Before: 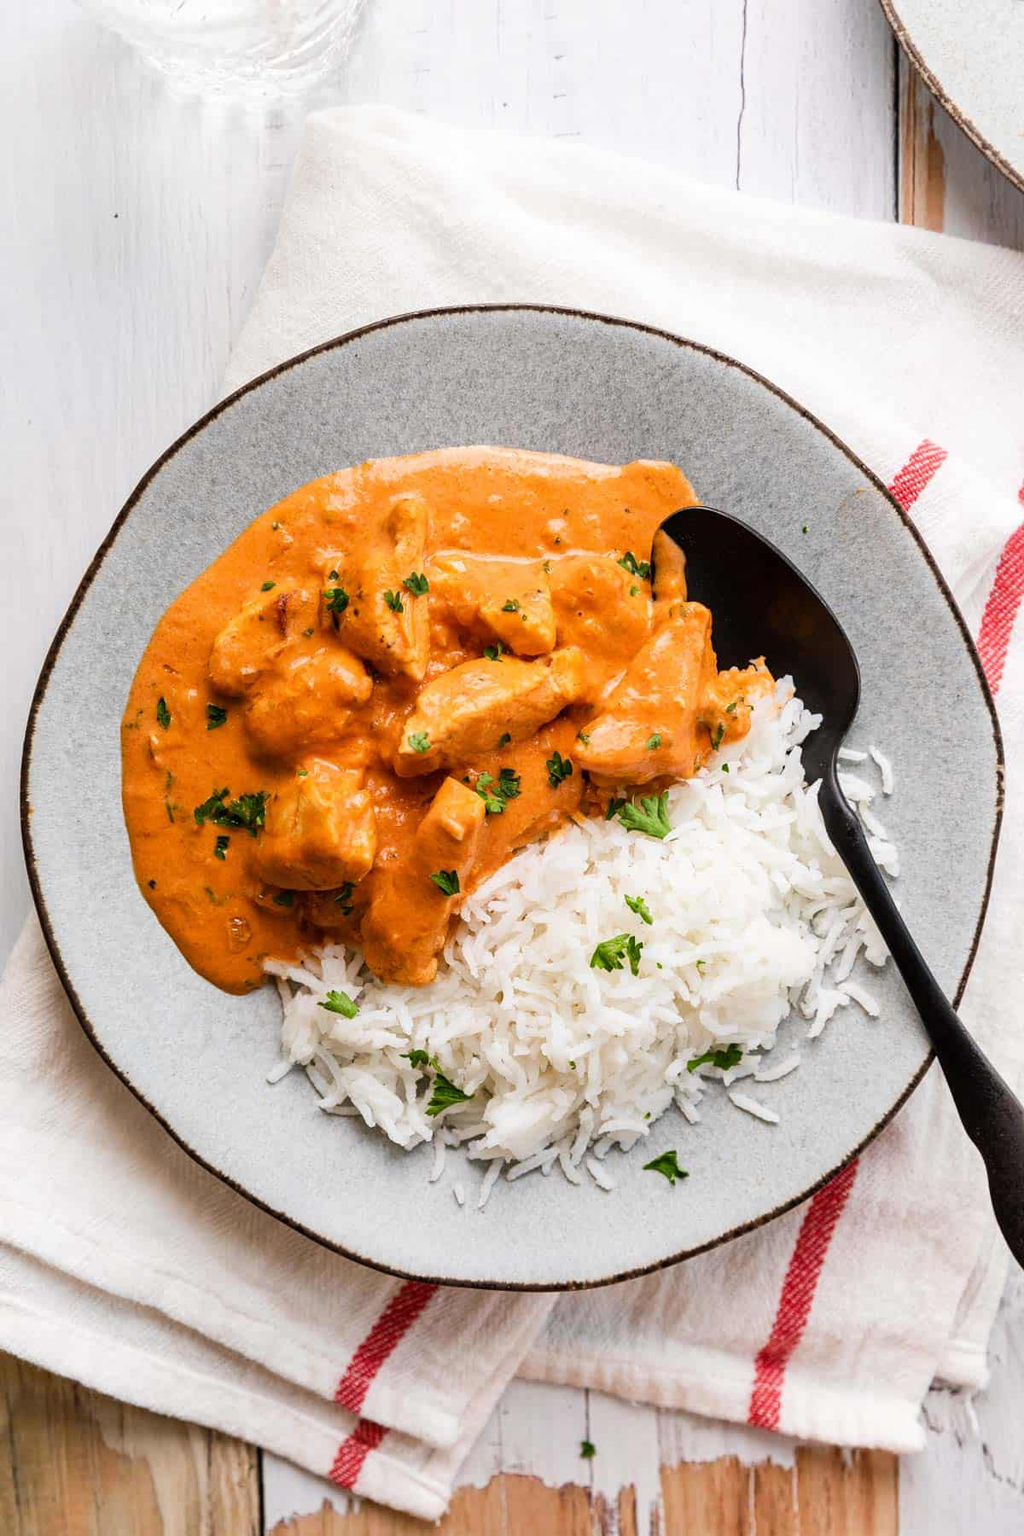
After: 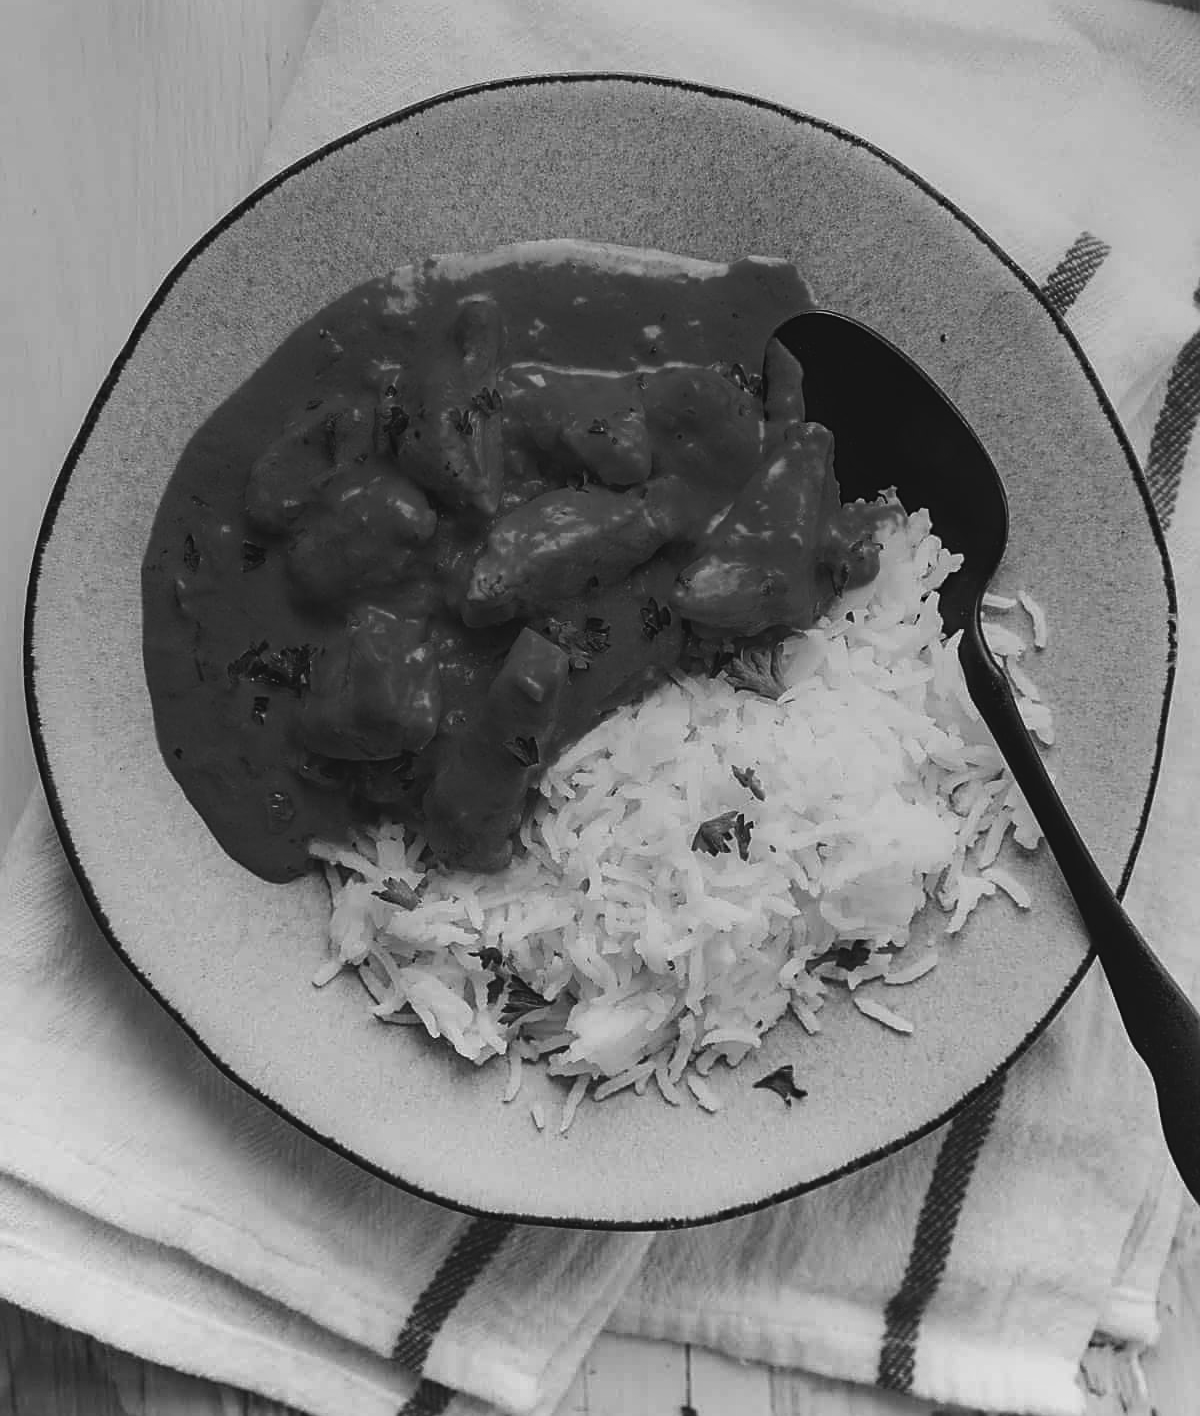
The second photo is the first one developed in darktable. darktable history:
sharpen: on, module defaults
color balance rgb: perceptual saturation grading › global saturation 30%, global vibrance 10%
graduated density: rotation 5.63°, offset 76.9
exposure: black level correction -0.025, exposure -0.117 EV, compensate highlight preservation false
crop and rotate: top 15.774%, bottom 5.506%
monochrome: a -11.7, b 1.62, size 0.5, highlights 0.38
contrast brightness saturation: contrast 0.07, brightness -0.13, saturation 0.06
